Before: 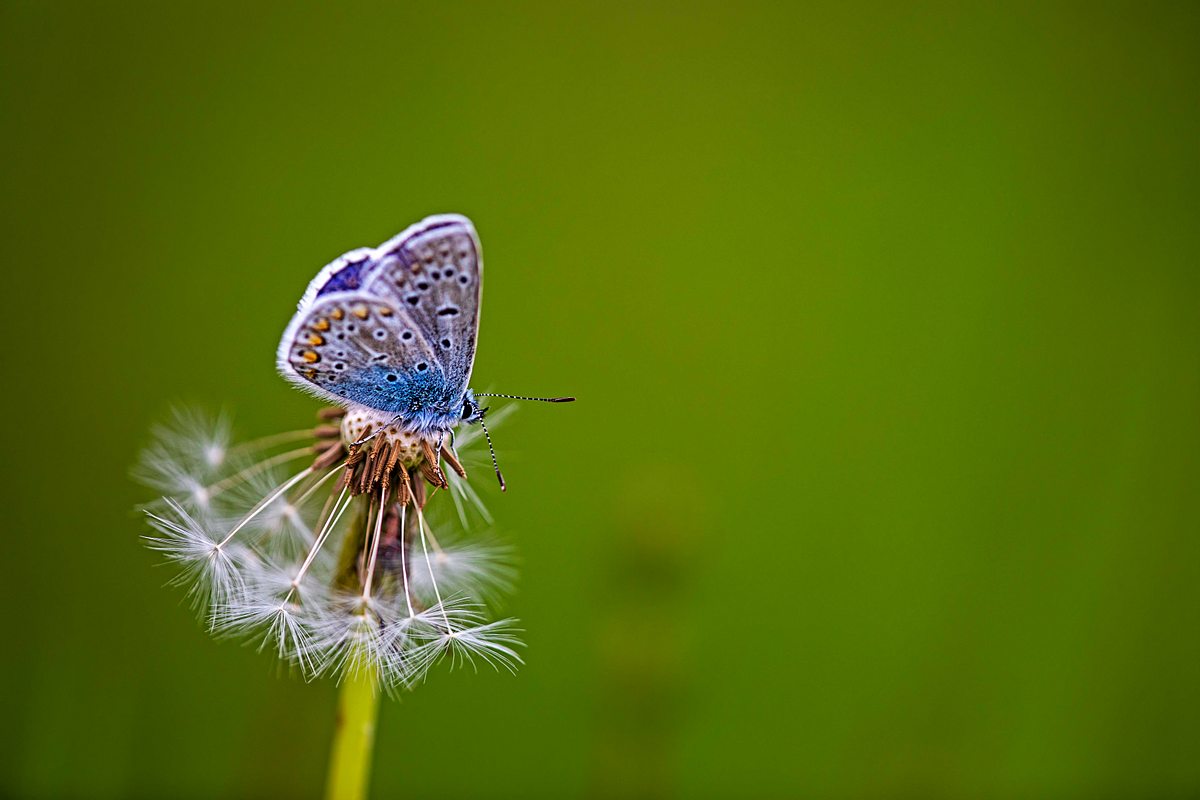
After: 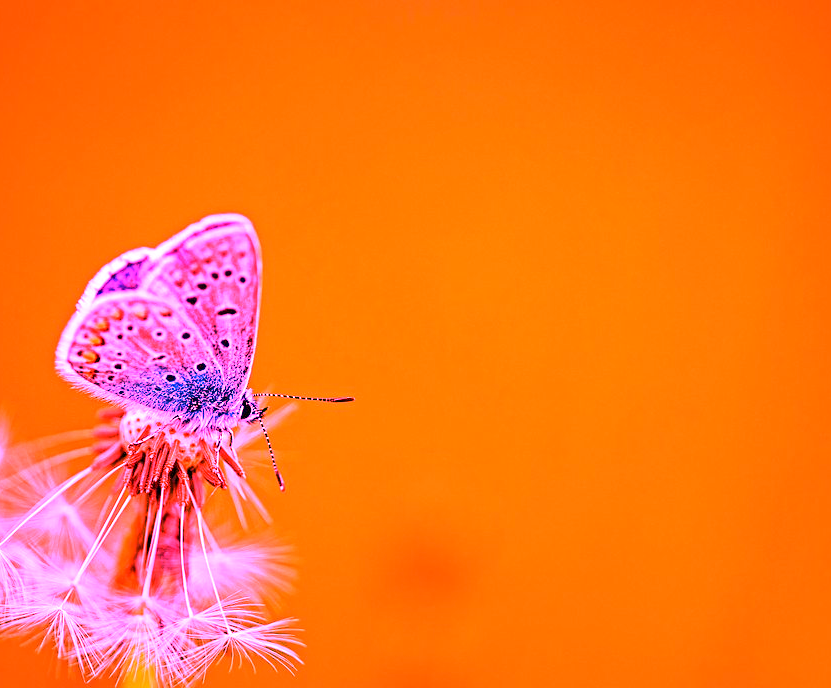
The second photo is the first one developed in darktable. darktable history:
crop: left 18.479%, right 12.2%, bottom 13.971%
white balance: red 4.26, blue 1.802
